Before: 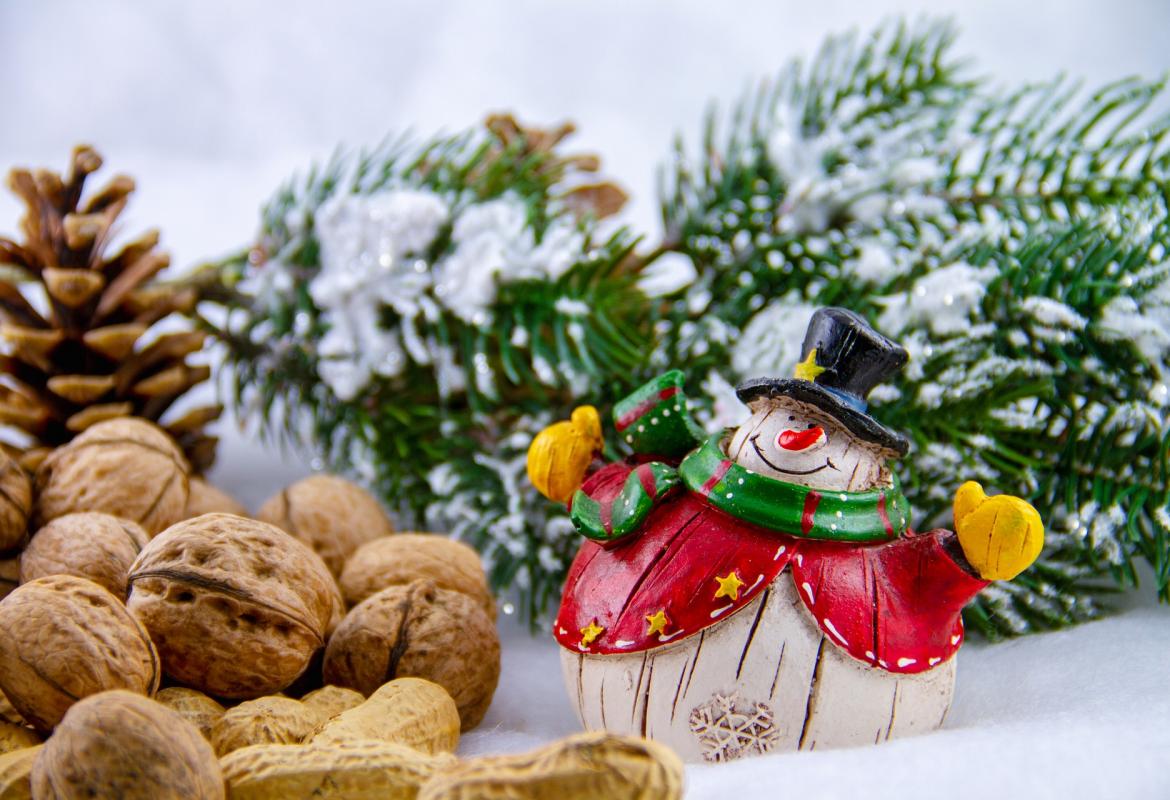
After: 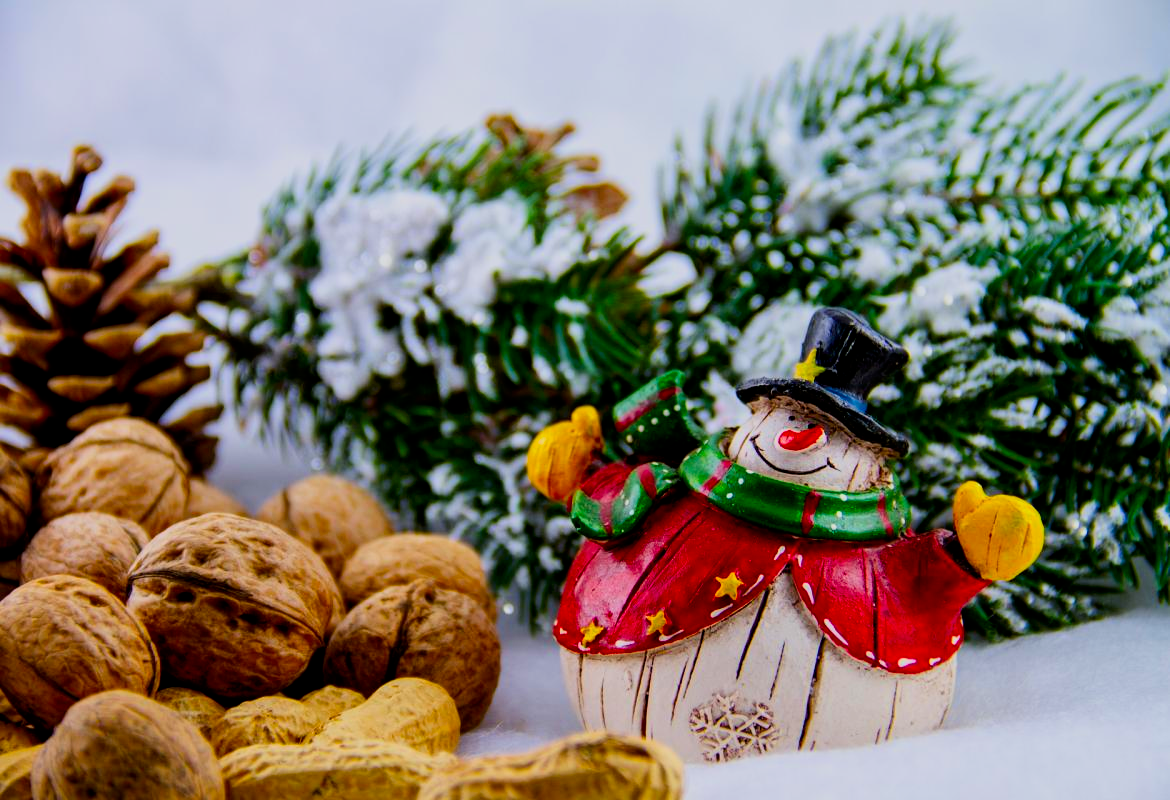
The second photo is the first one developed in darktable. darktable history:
filmic rgb: black relative exposure -7.74 EV, white relative exposure 4.44 EV, threshold 5.98 EV, target black luminance 0%, hardness 3.75, latitude 50.78%, contrast 1.063, highlights saturation mix 8.95%, shadows ↔ highlights balance -0.28%, preserve chrominance RGB euclidean norm, color science v5 (2021), contrast in shadows safe, contrast in highlights safe, enable highlight reconstruction true
contrast brightness saturation: contrast 0.125, brightness -0.118, saturation 0.198
